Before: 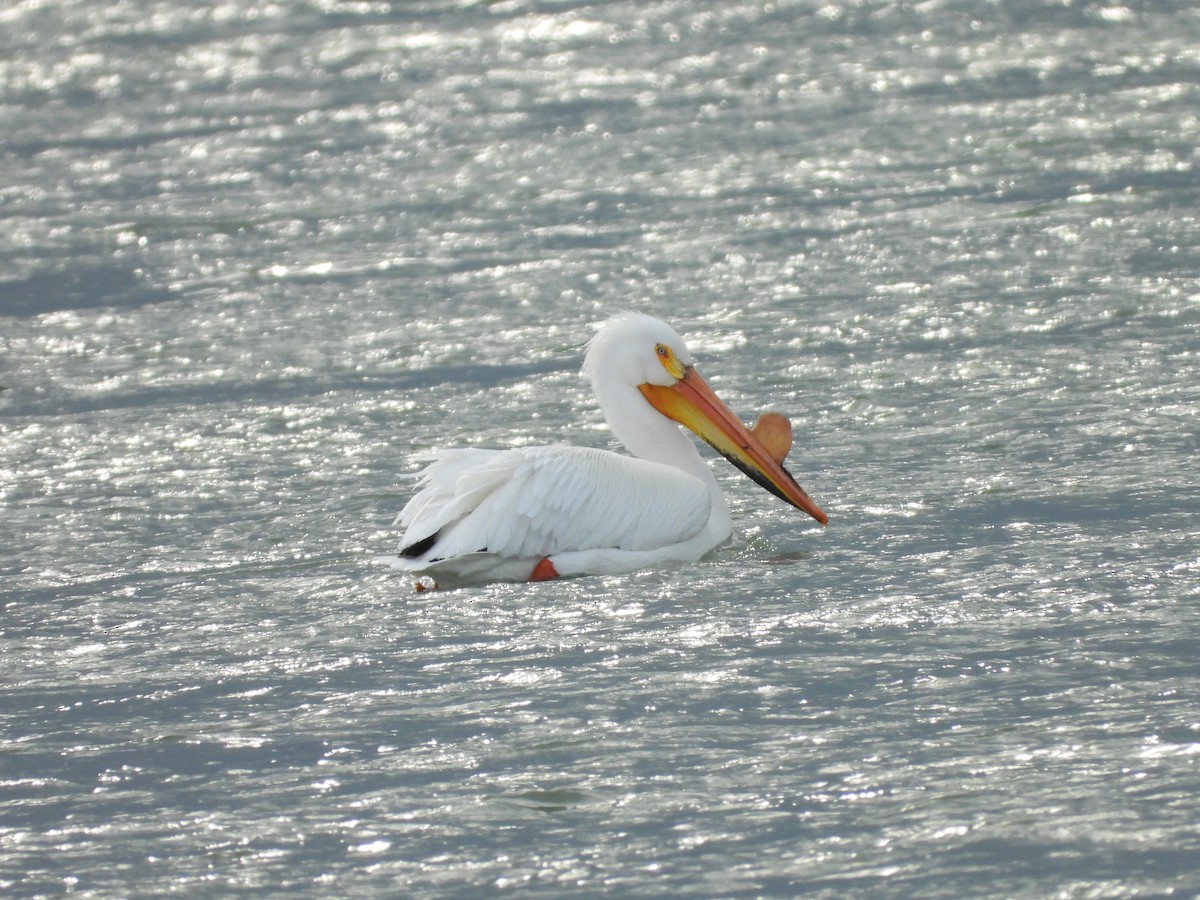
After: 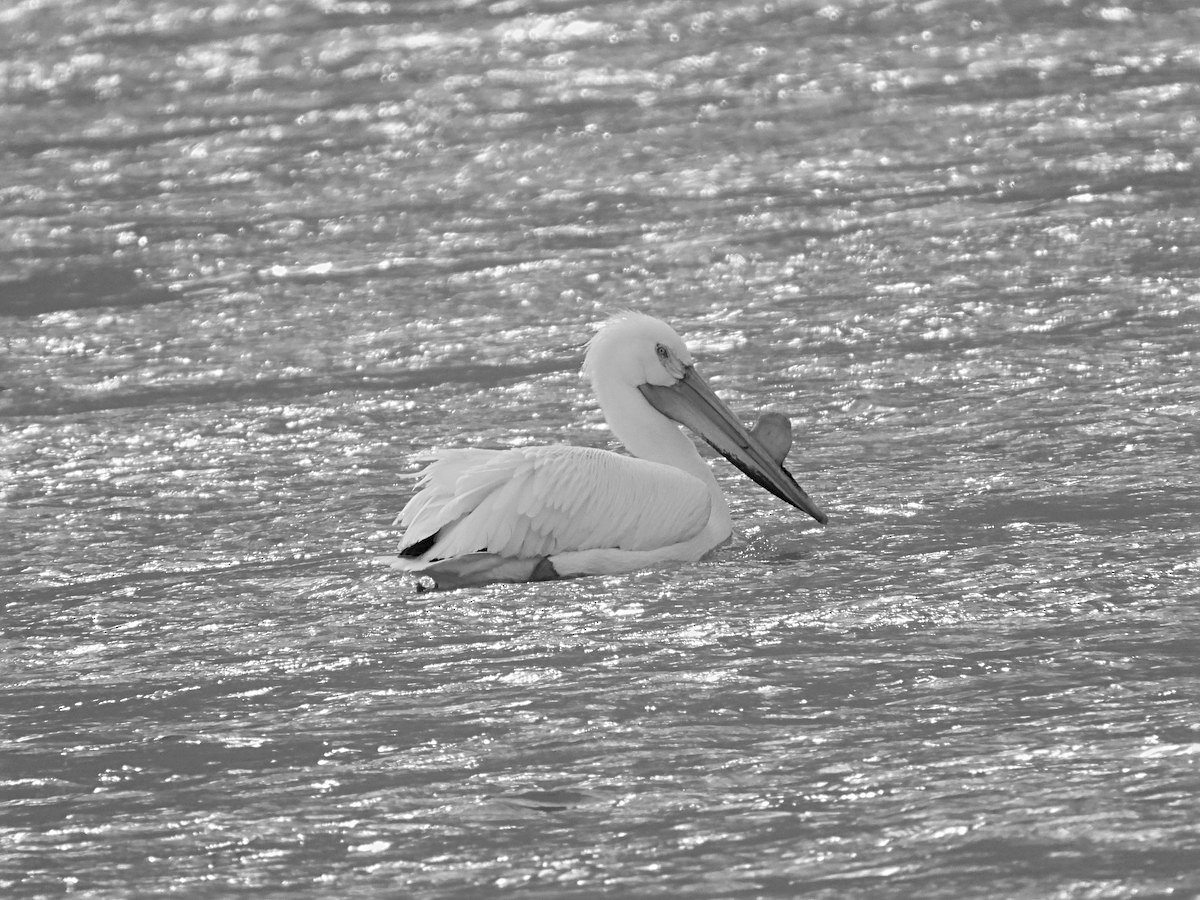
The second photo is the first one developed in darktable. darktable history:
monochrome: a -74.22, b 78.2
color balance: on, module defaults
sharpen: radius 3.119
